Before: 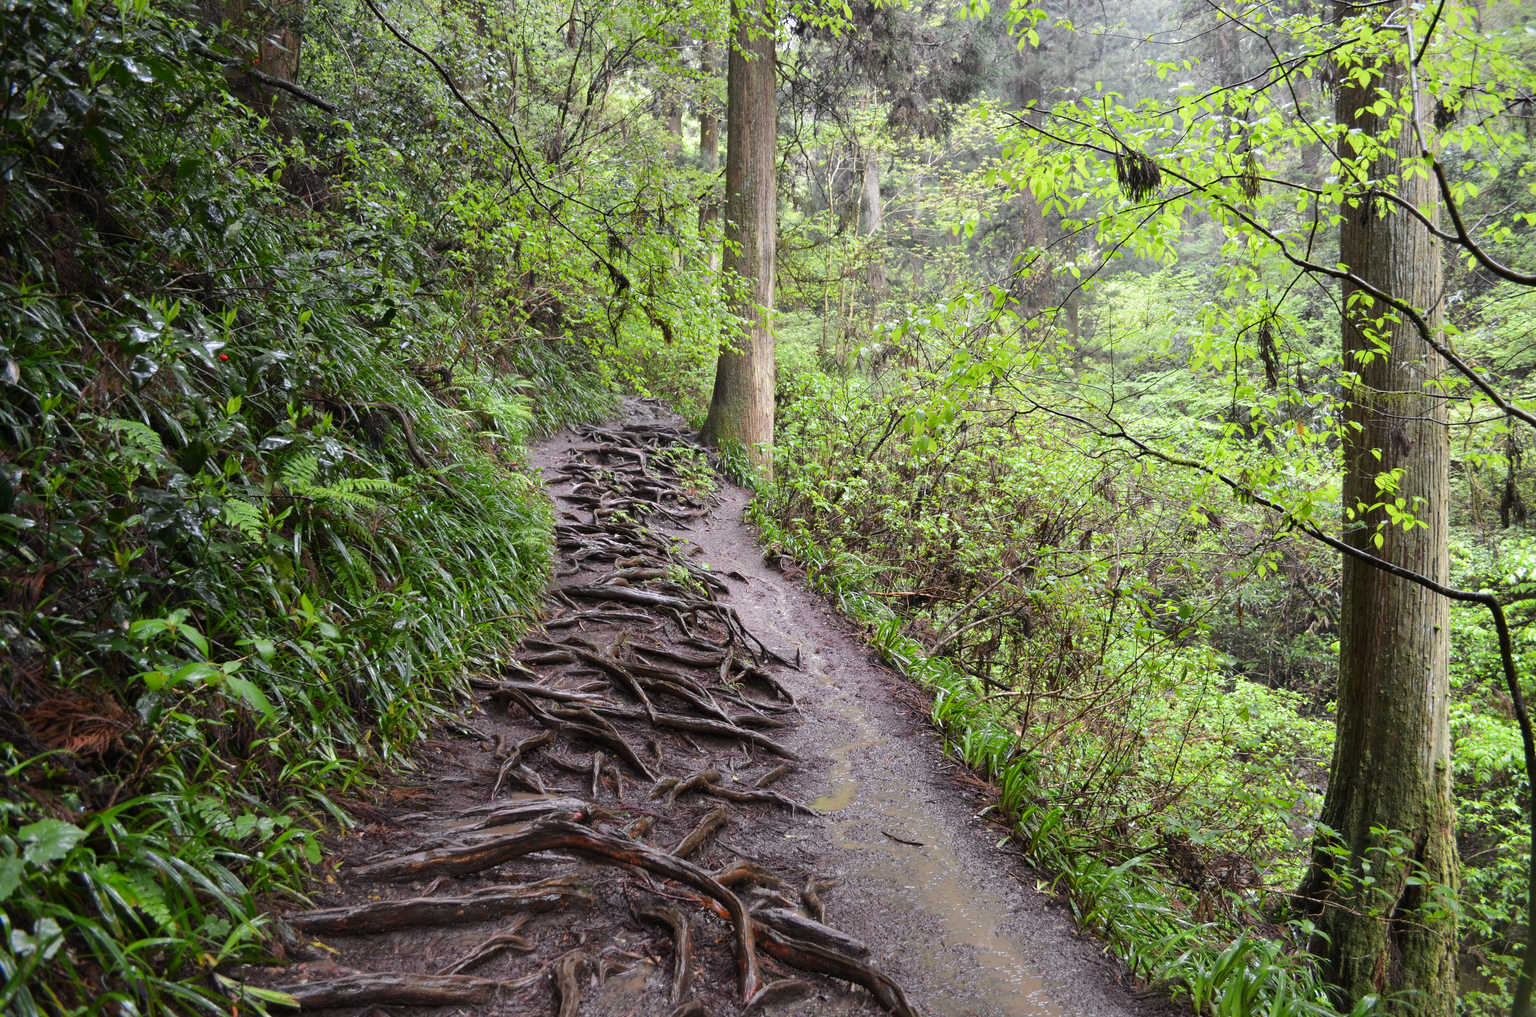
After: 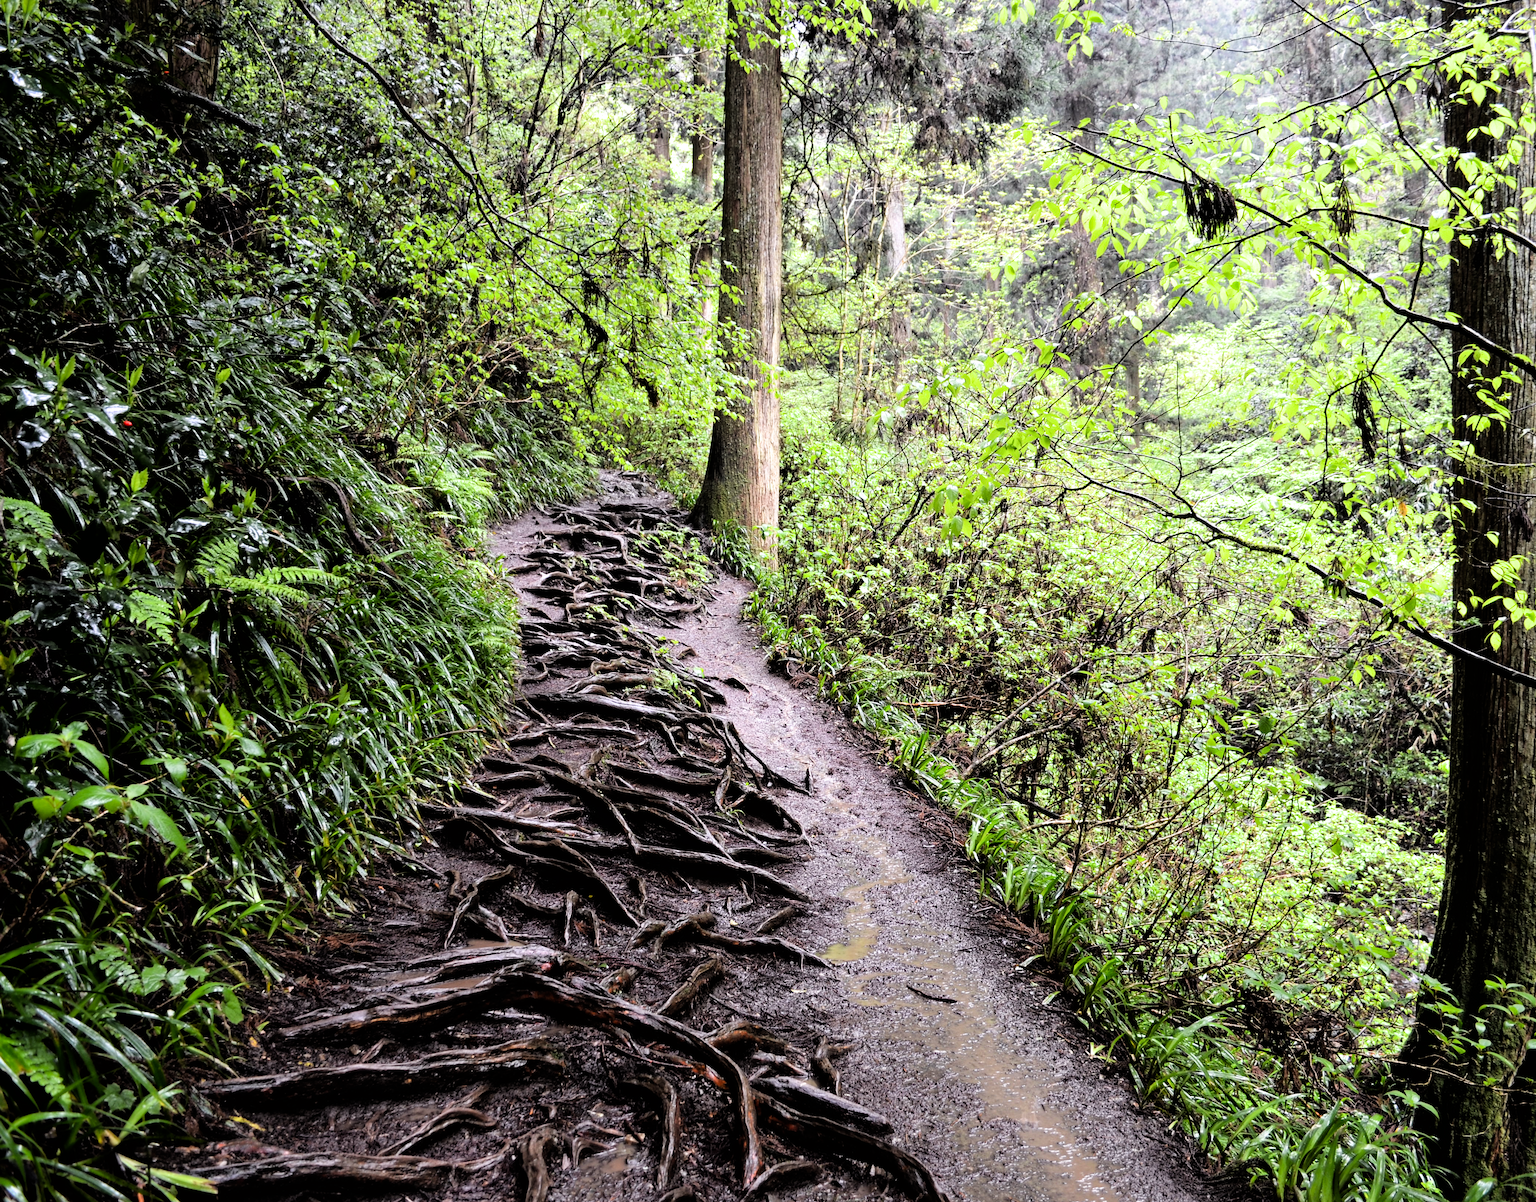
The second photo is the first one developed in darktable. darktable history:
crop: left 7.598%, right 7.873%
haze removal: compatibility mode true, adaptive false
tone equalizer: -8 EV -0.75 EV, -7 EV -0.7 EV, -6 EV -0.6 EV, -5 EV -0.4 EV, -3 EV 0.4 EV, -2 EV 0.6 EV, -1 EV 0.7 EV, +0 EV 0.75 EV, edges refinement/feathering 500, mask exposure compensation -1.57 EV, preserve details no
filmic rgb: black relative exposure -4.93 EV, white relative exposure 2.84 EV, hardness 3.72
